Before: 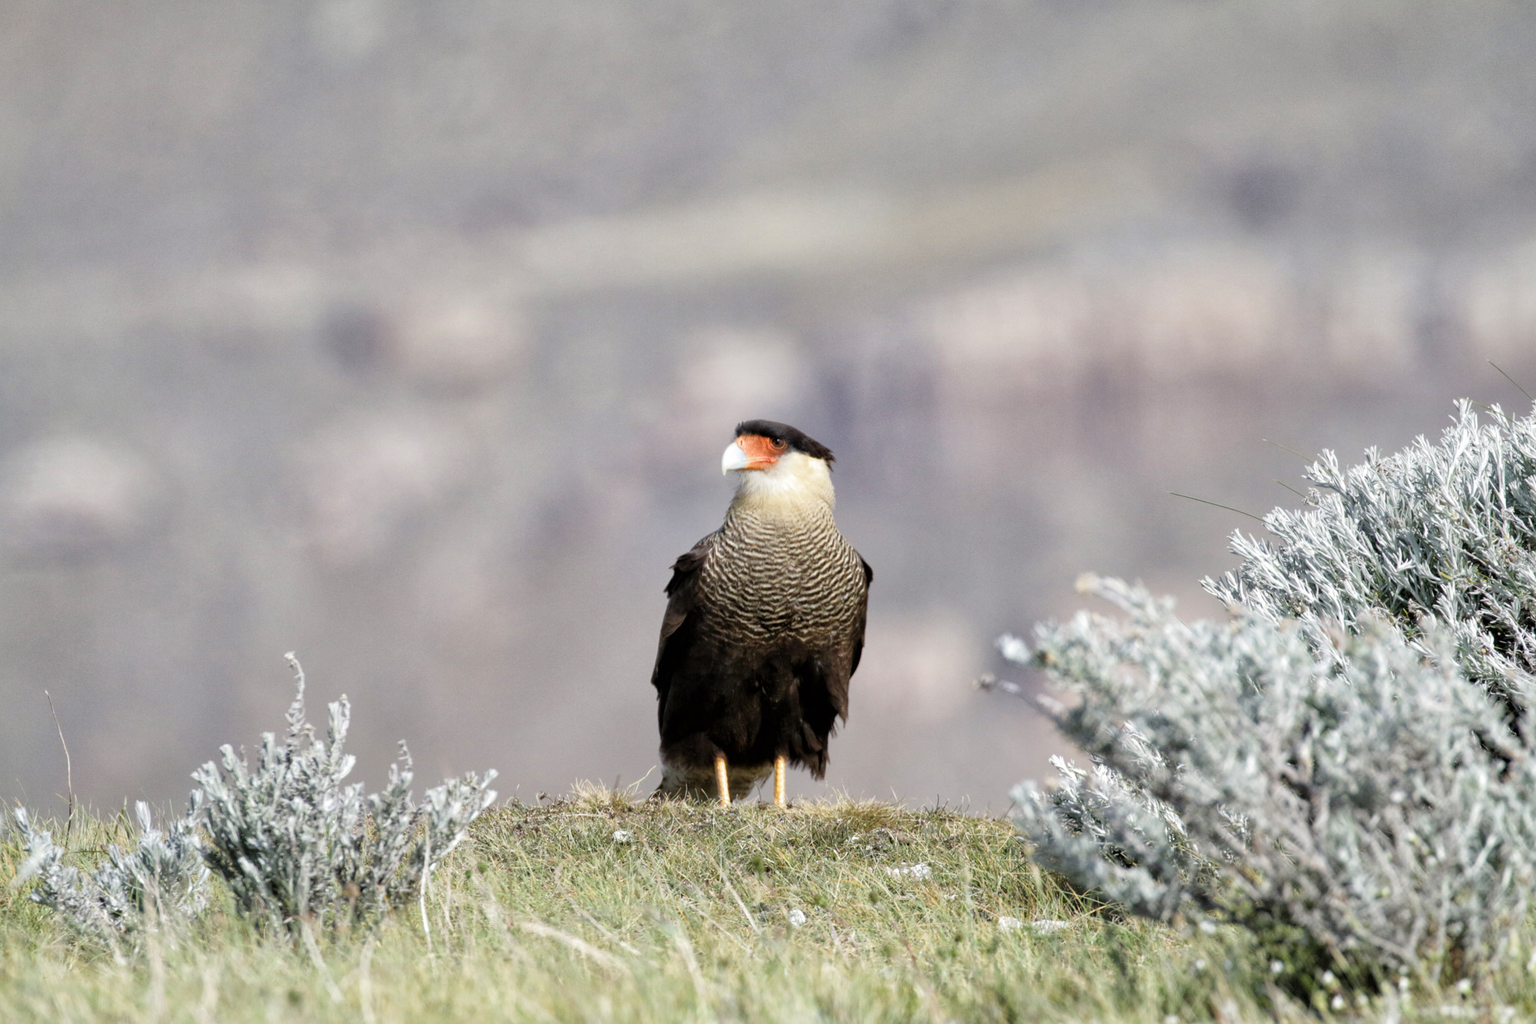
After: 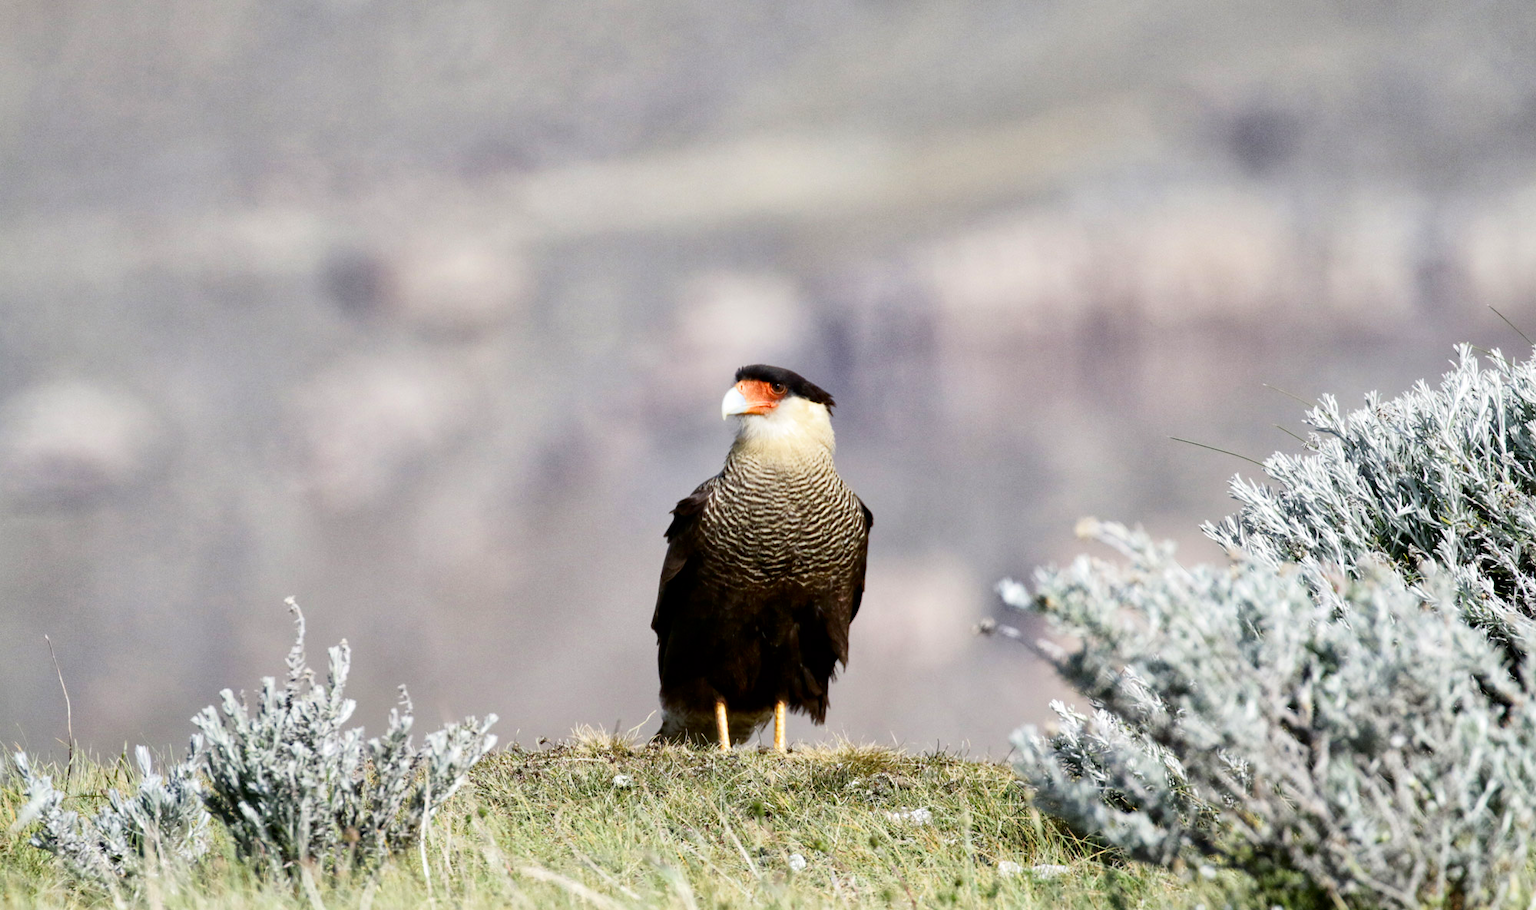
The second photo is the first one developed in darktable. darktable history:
exposure: compensate exposure bias true, compensate highlight preservation false
crop and rotate: top 5.465%, bottom 5.595%
base curve: curves: ch0 [(0, 0) (0.472, 0.508) (1, 1)], preserve colors none
contrast brightness saturation: contrast 0.192, brightness -0.111, saturation 0.208
